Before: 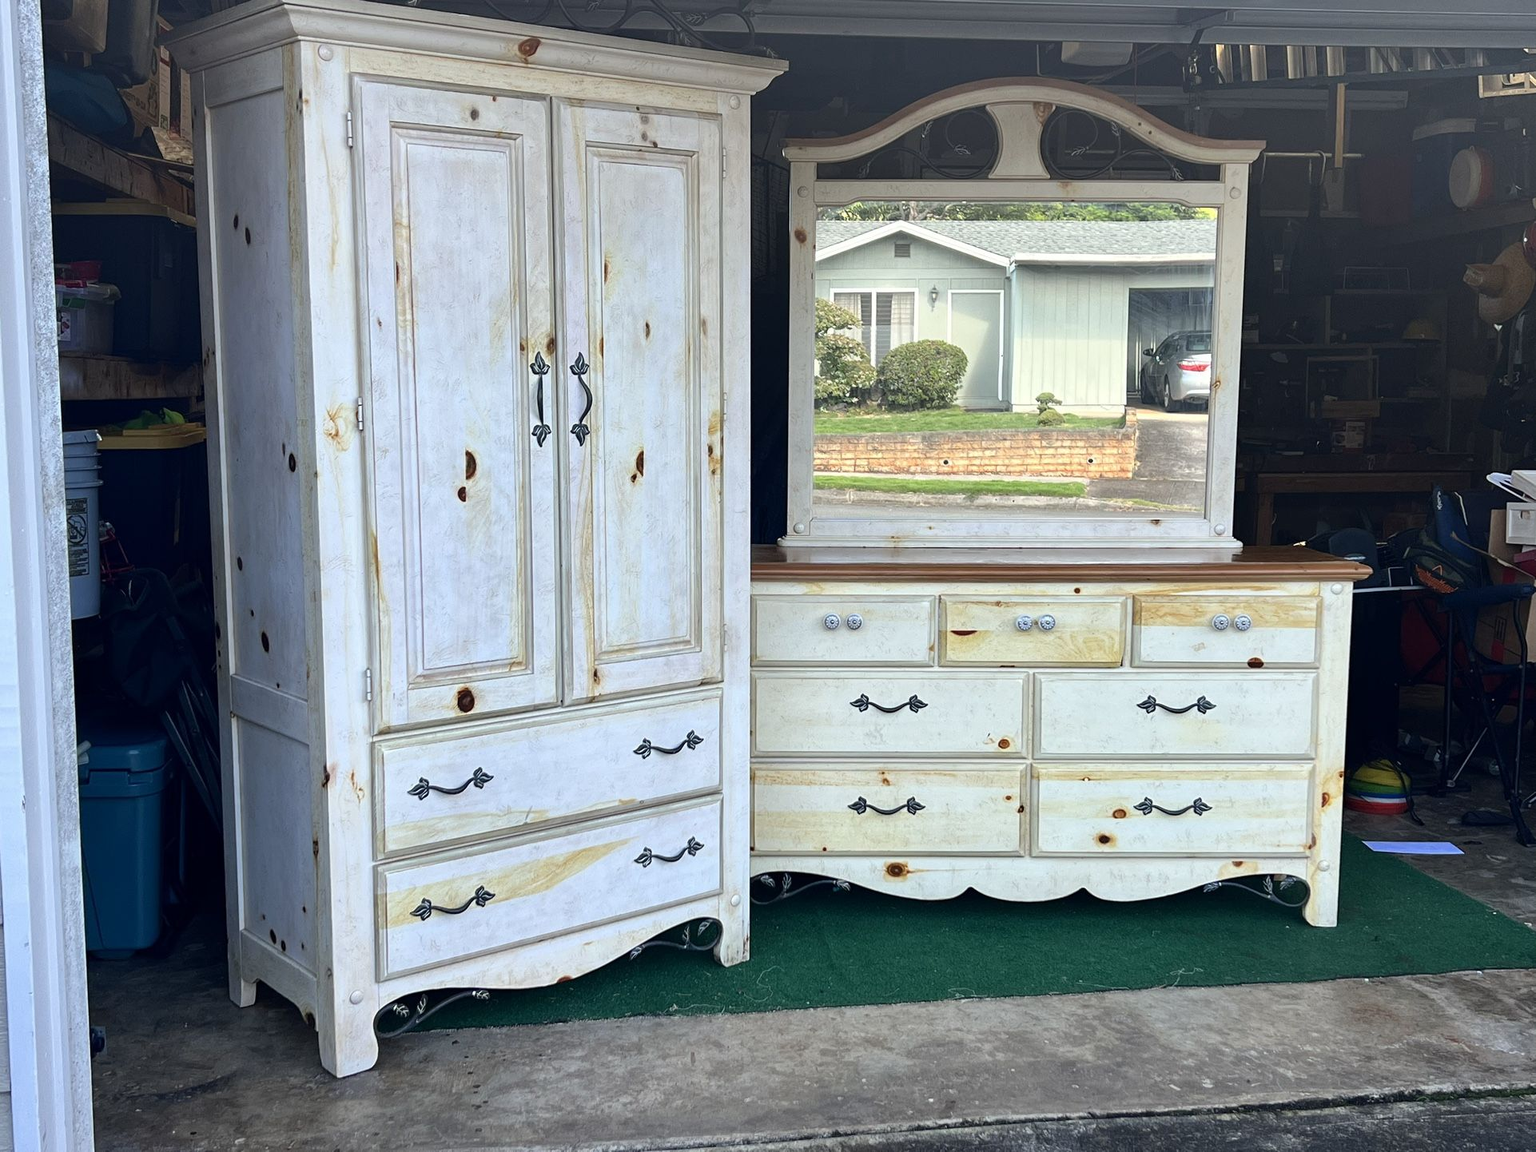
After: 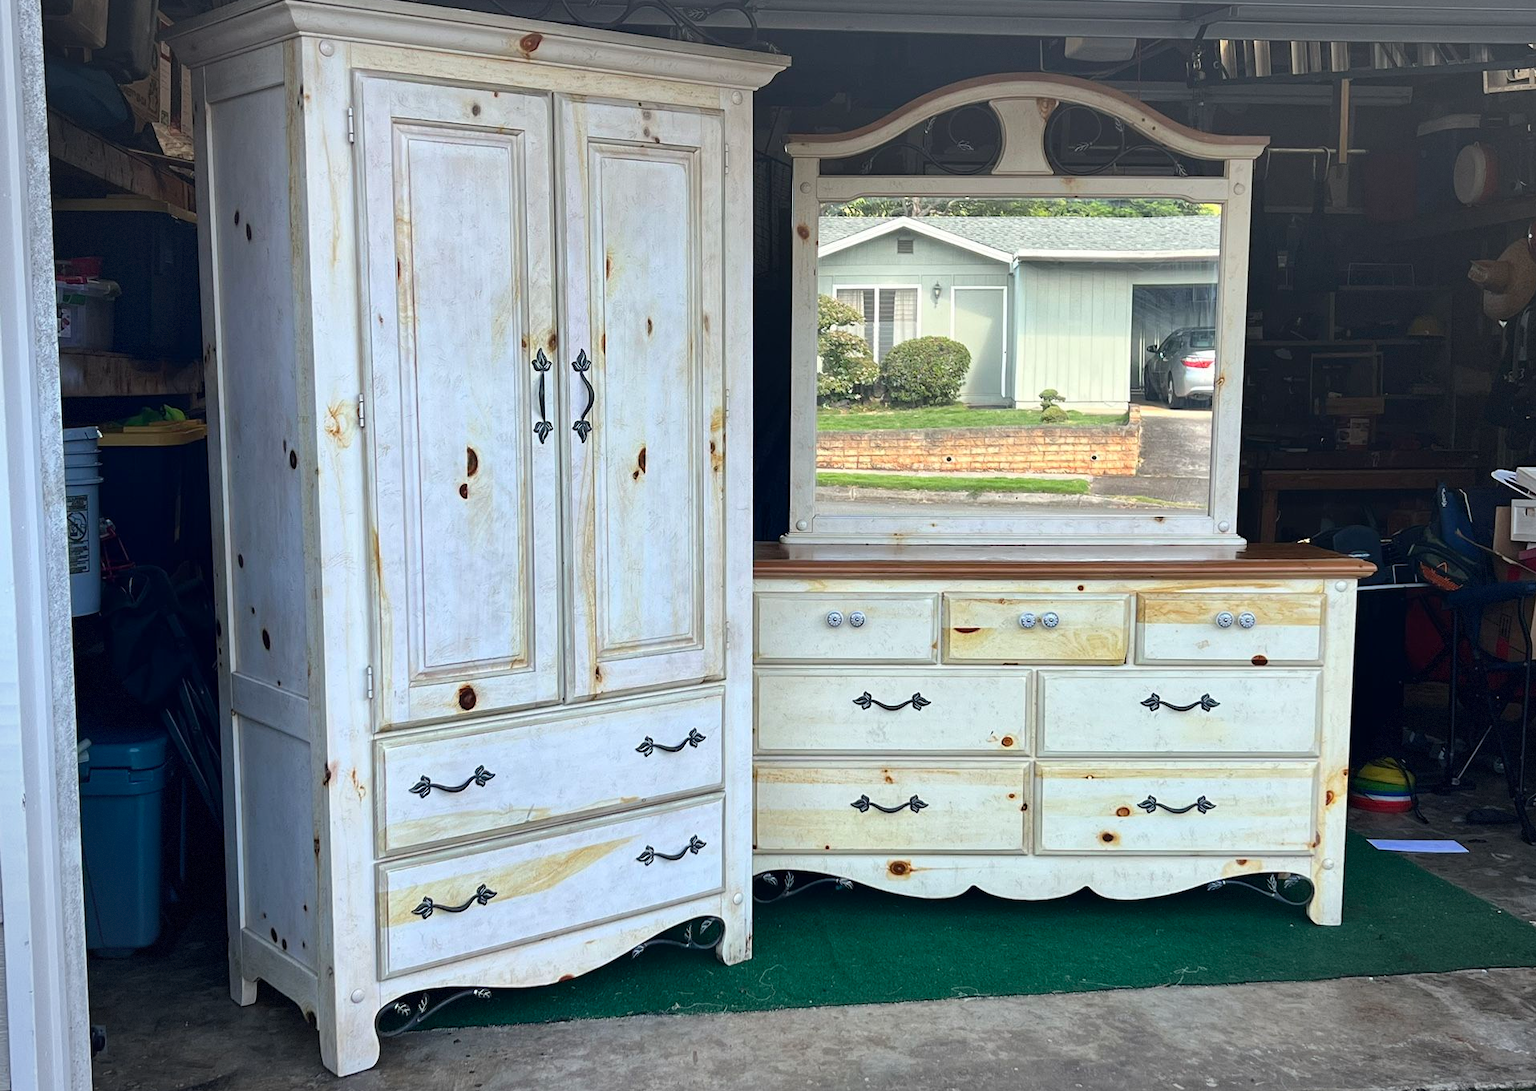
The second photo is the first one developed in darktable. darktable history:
vignetting: fall-off start 91%, fall-off radius 39.39%, brightness -0.182, saturation -0.3, width/height ratio 1.219, shape 1.3, dithering 8-bit output, unbound false
crop: top 0.448%, right 0.264%, bottom 5.045%
